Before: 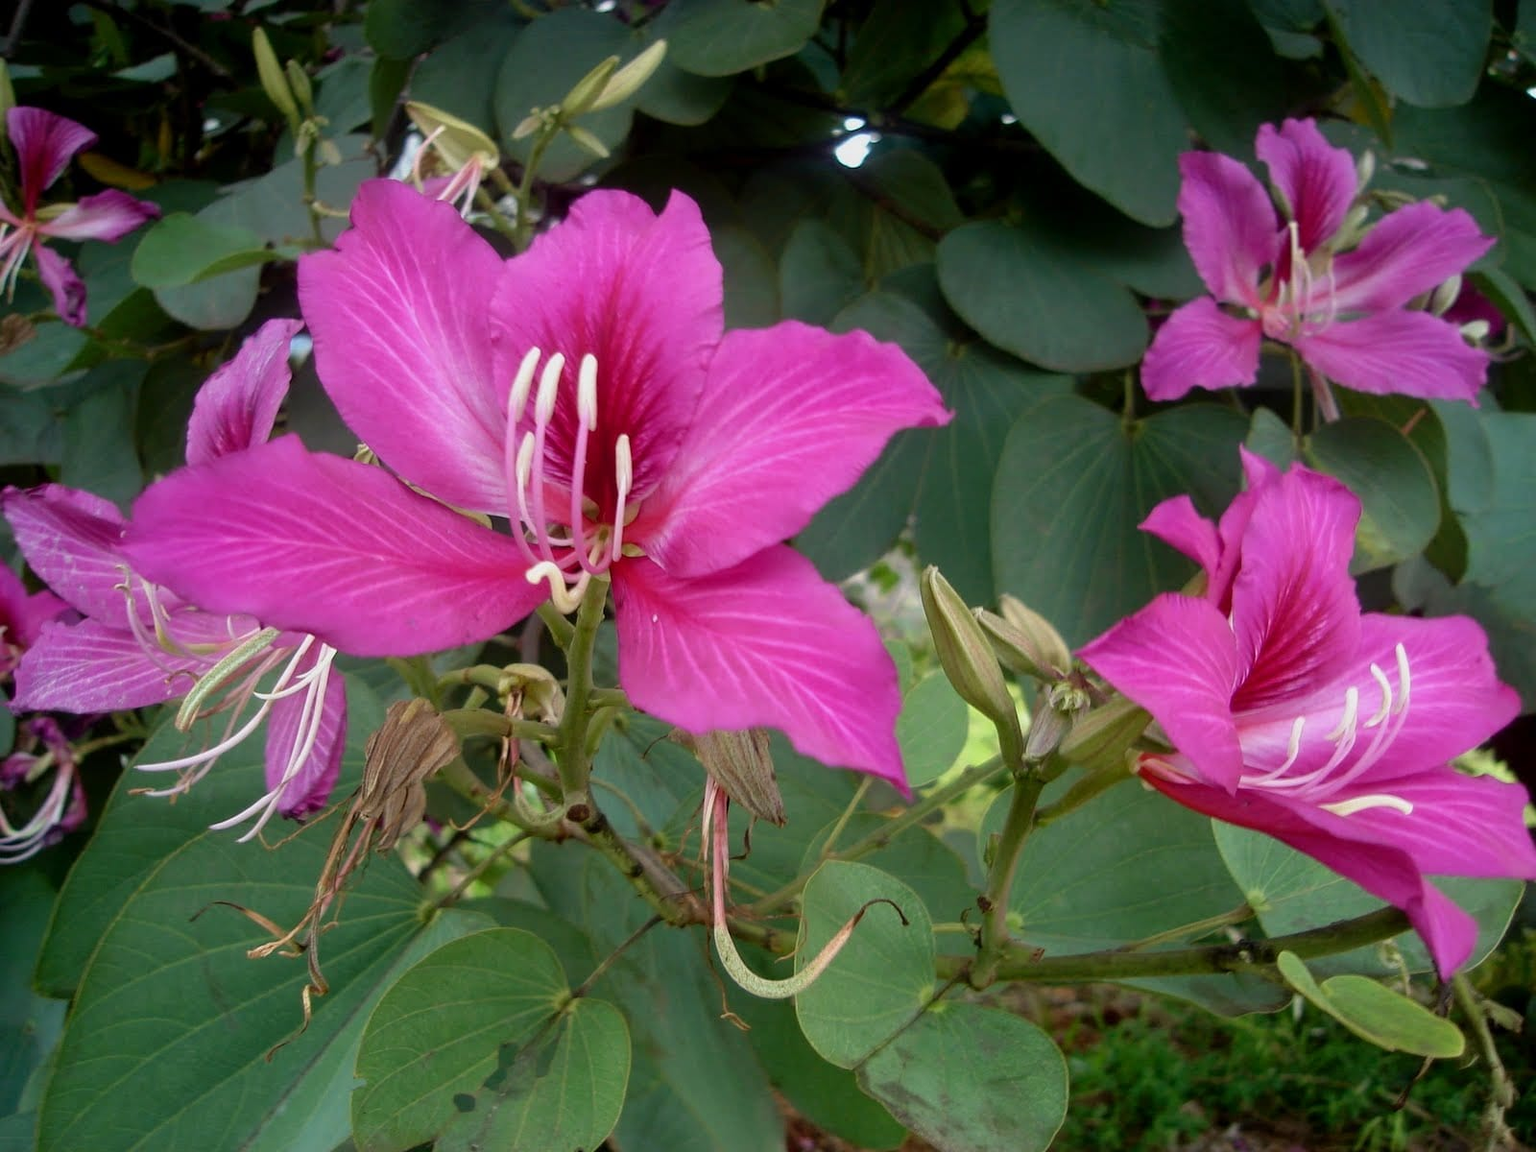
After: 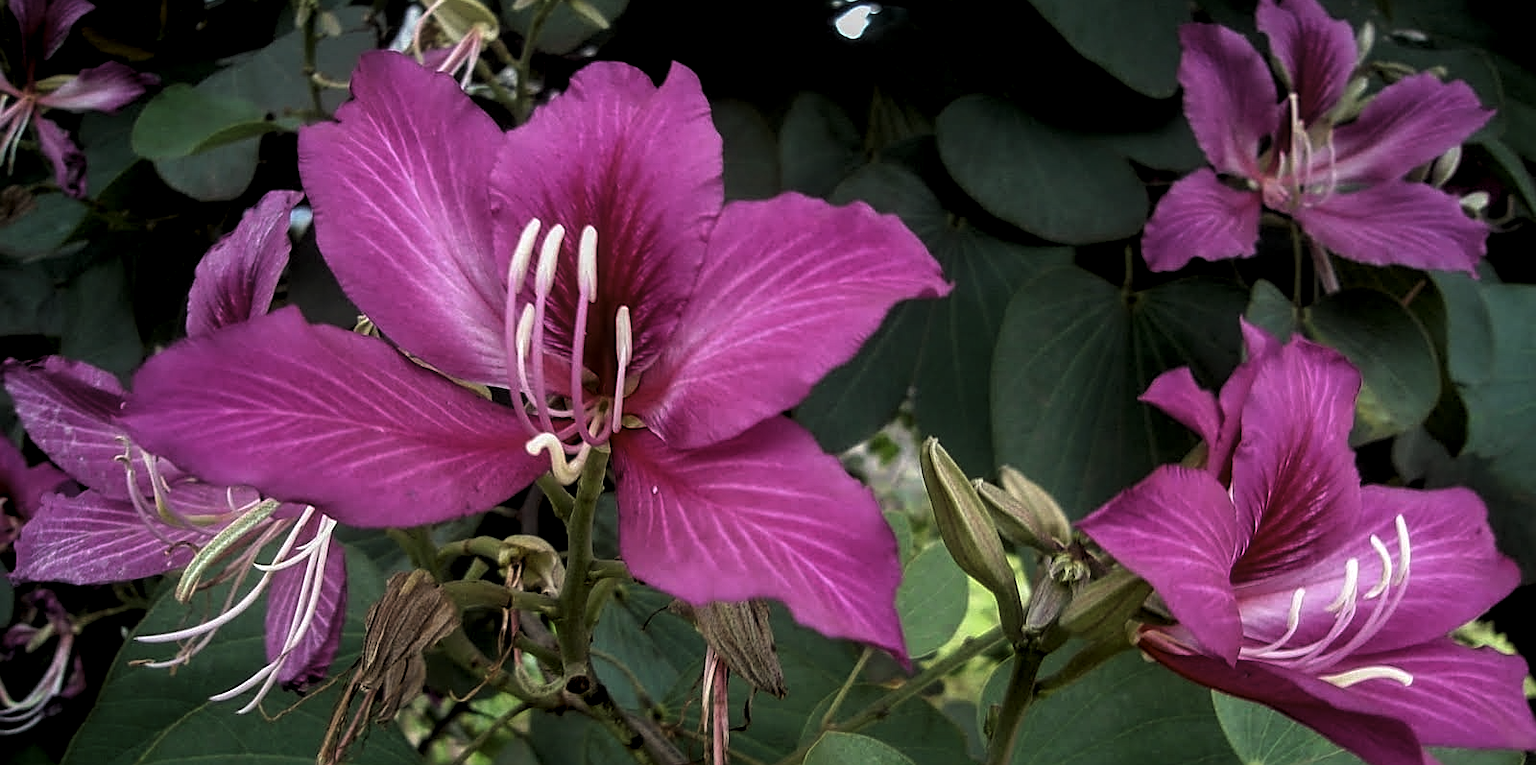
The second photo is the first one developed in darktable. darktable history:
sharpen: on, module defaults
local contrast: on, module defaults
levels: white 99.93%, levels [0.101, 0.578, 0.953]
crop: top 11.171%, bottom 22.373%
